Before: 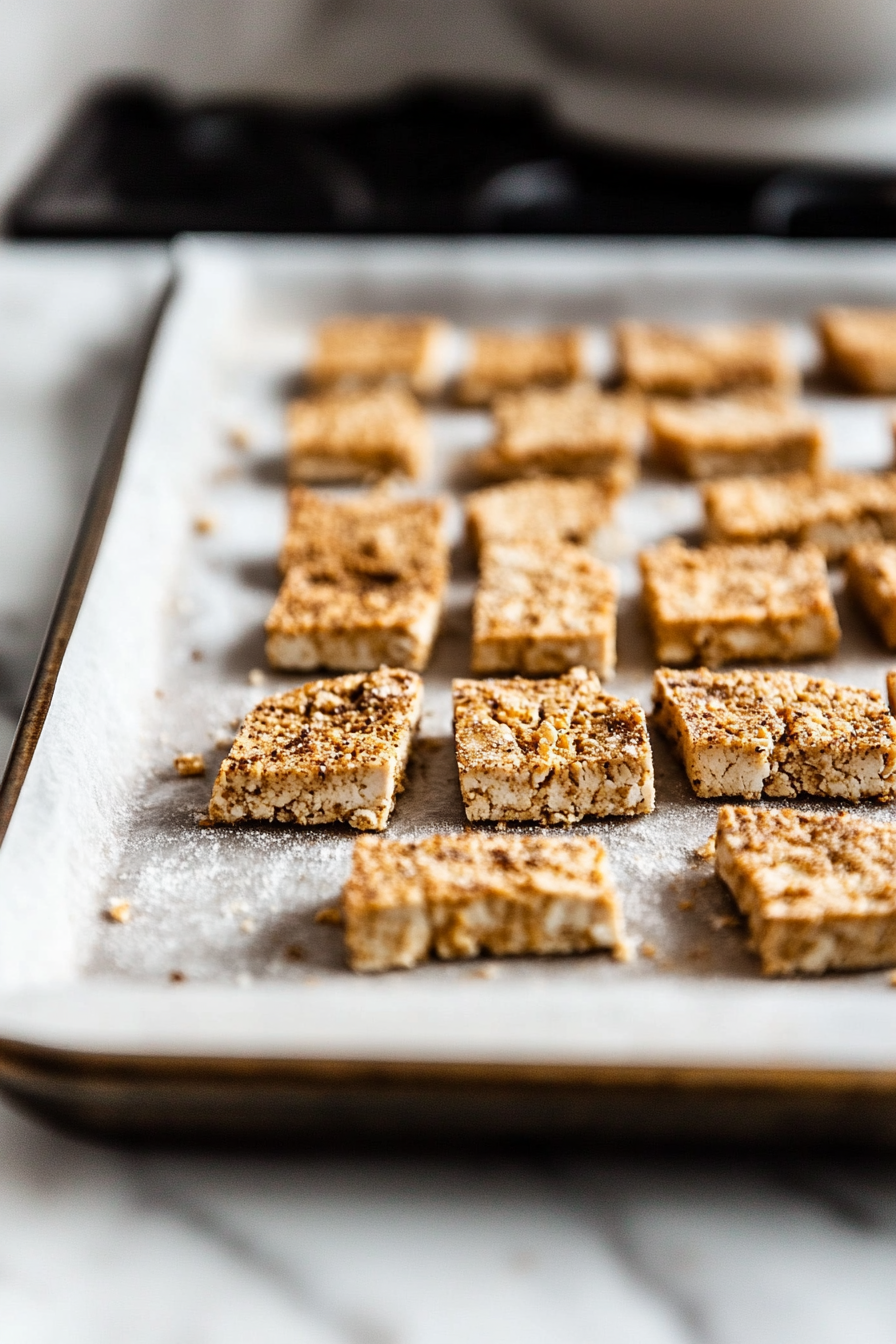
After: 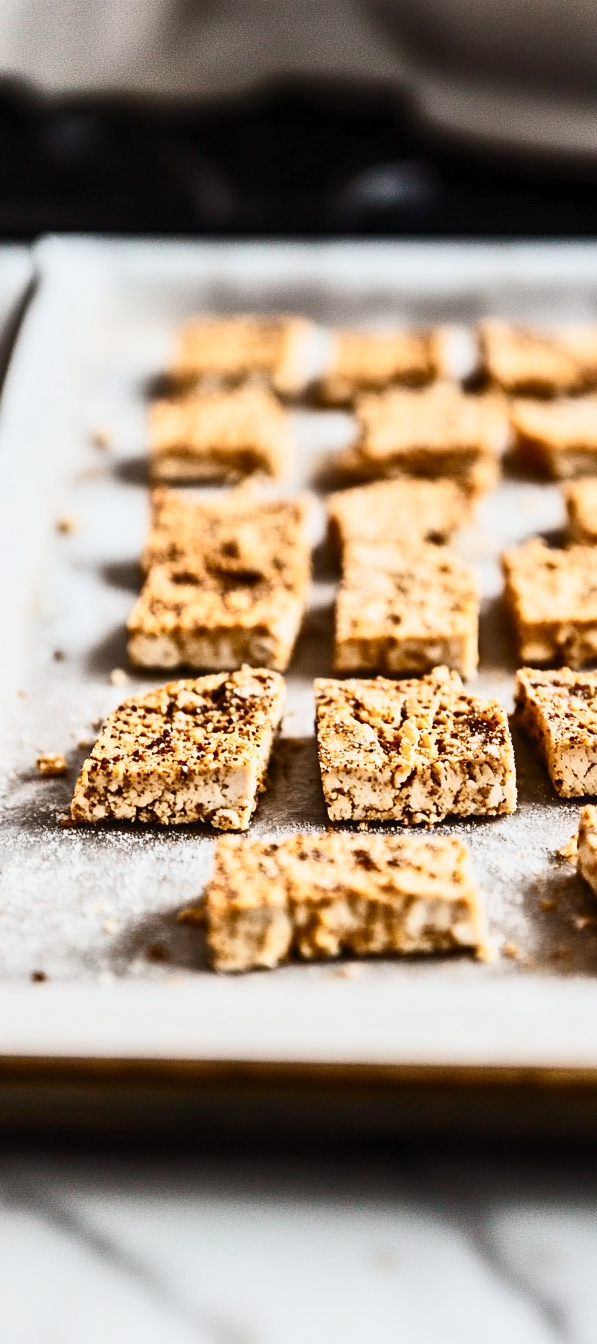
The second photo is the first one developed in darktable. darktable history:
crop and rotate: left 15.446%, right 17.836%
contrast brightness saturation: contrast 0.62, brightness 0.34, saturation 0.14
tone equalizer: -8 EV -0.002 EV, -7 EV 0.005 EV, -6 EV -0.008 EV, -5 EV 0.007 EV, -4 EV -0.042 EV, -3 EV -0.233 EV, -2 EV -0.662 EV, -1 EV -0.983 EV, +0 EV -0.969 EV, smoothing diameter 2%, edges refinement/feathering 20, mask exposure compensation -1.57 EV, filter diffusion 5
